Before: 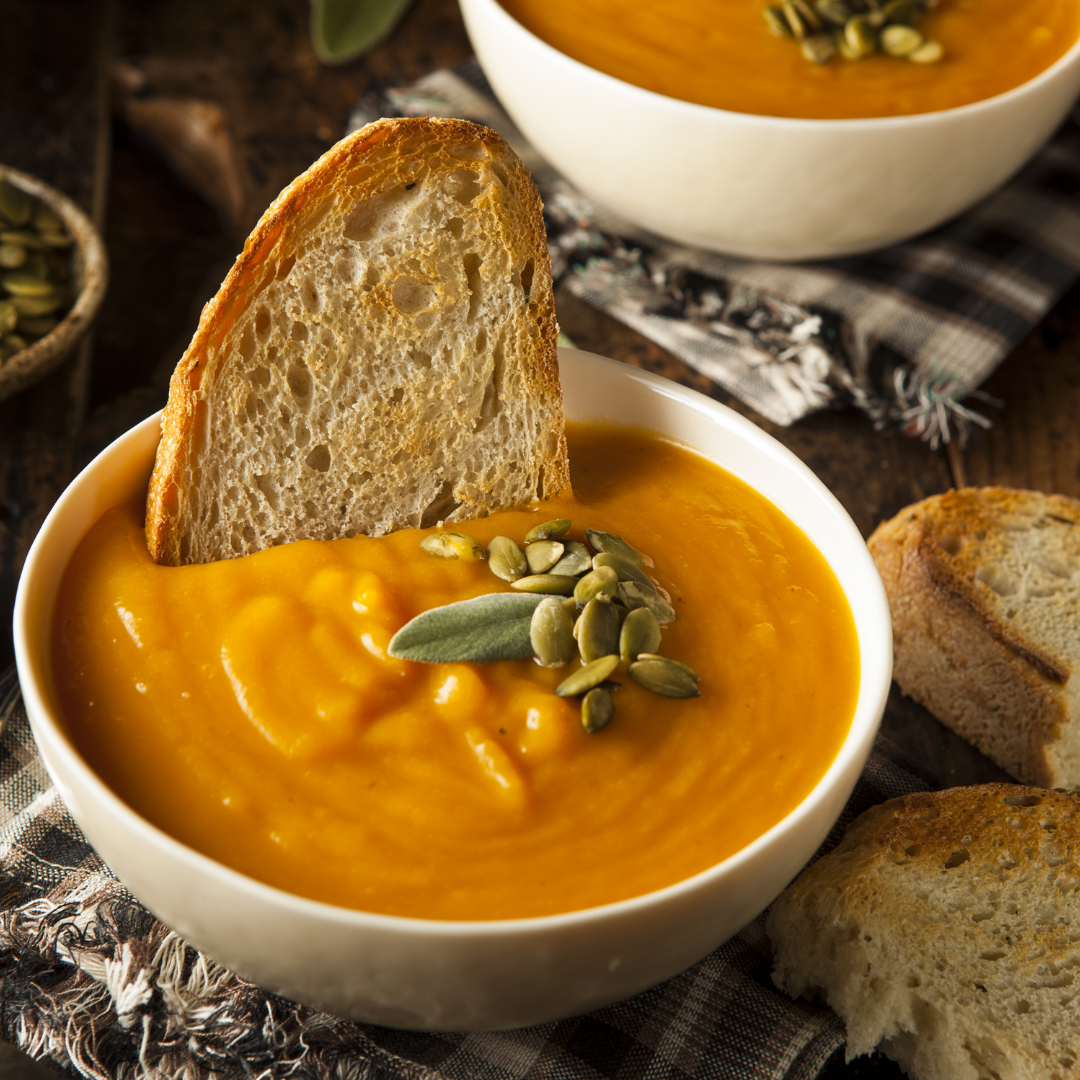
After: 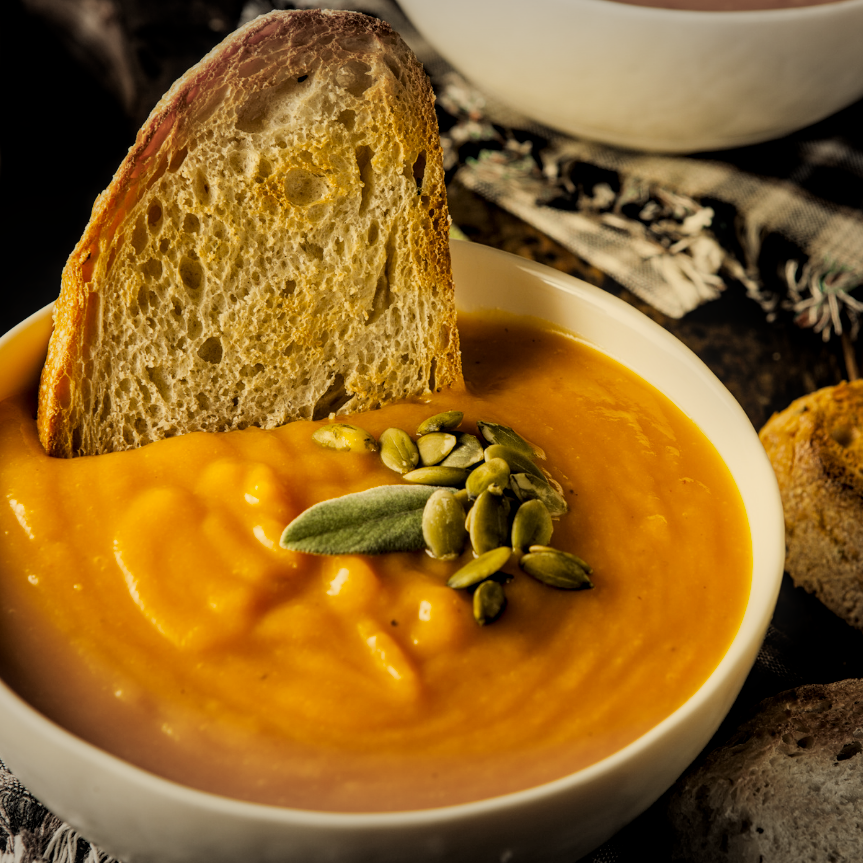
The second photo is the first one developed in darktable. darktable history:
exposure: exposure 0 EV, compensate highlight preservation false
local contrast: on, module defaults
crop and rotate: left 10.071%, top 10.071%, right 10.02%, bottom 10.02%
vignetting: fall-off start 100%, brightness -0.282, width/height ratio 1.31
filmic rgb: black relative exposure -5 EV, hardness 2.88, contrast 1.2, highlights saturation mix -30%
color correction: highlights a* 2.72, highlights b* 22.8
haze removal: adaptive false
